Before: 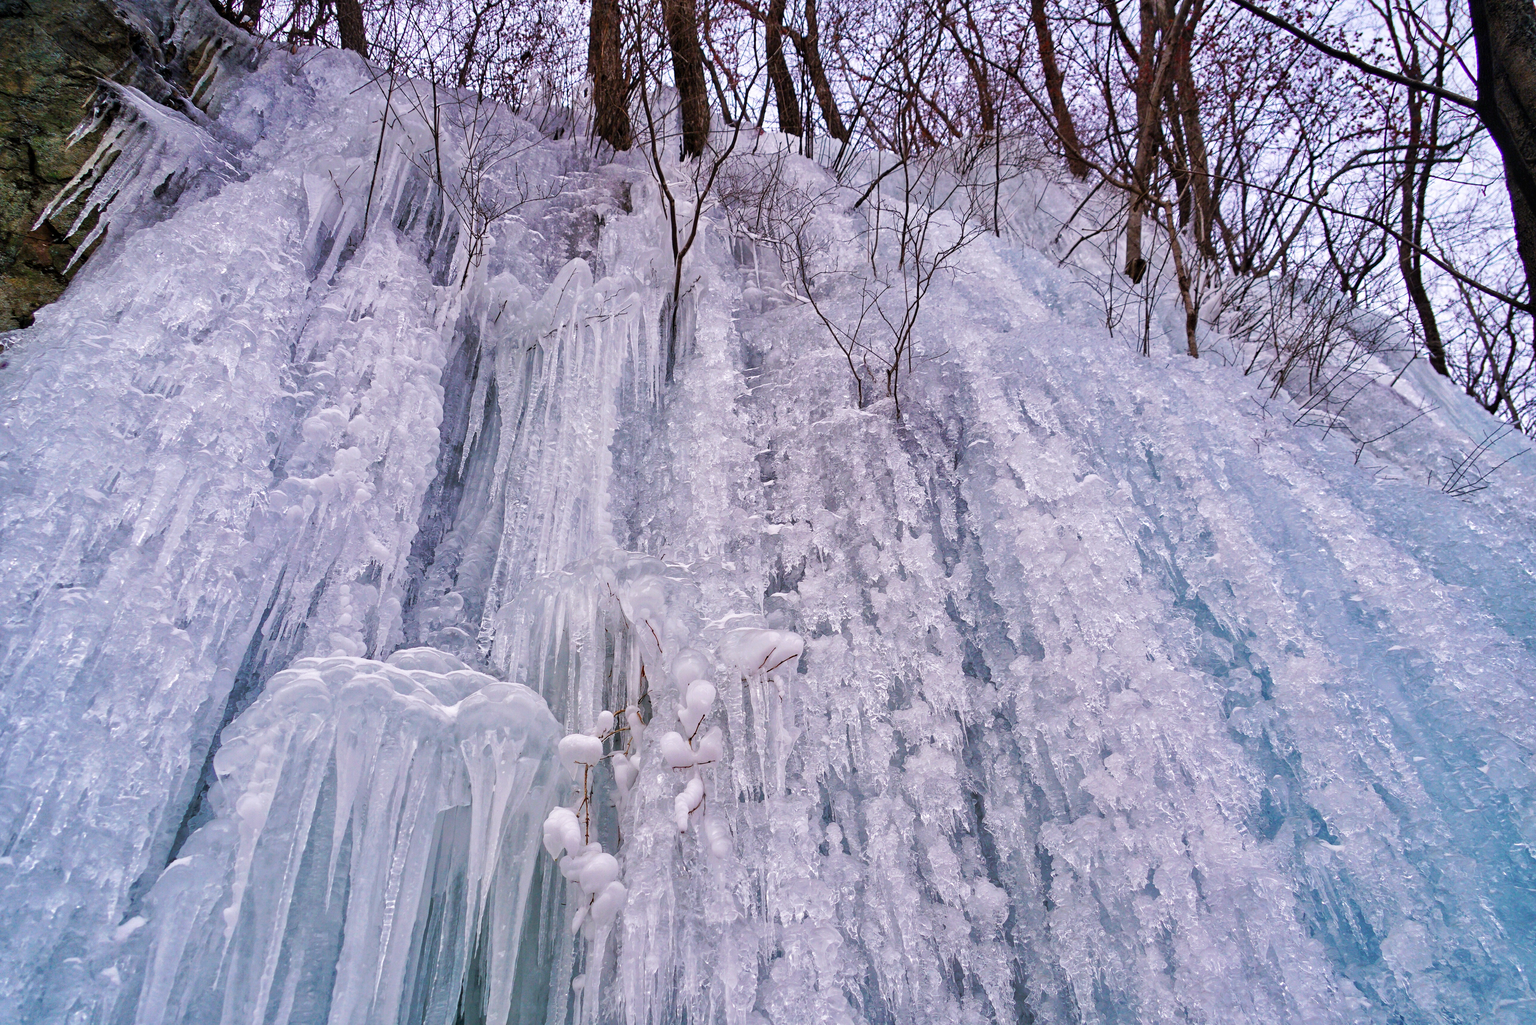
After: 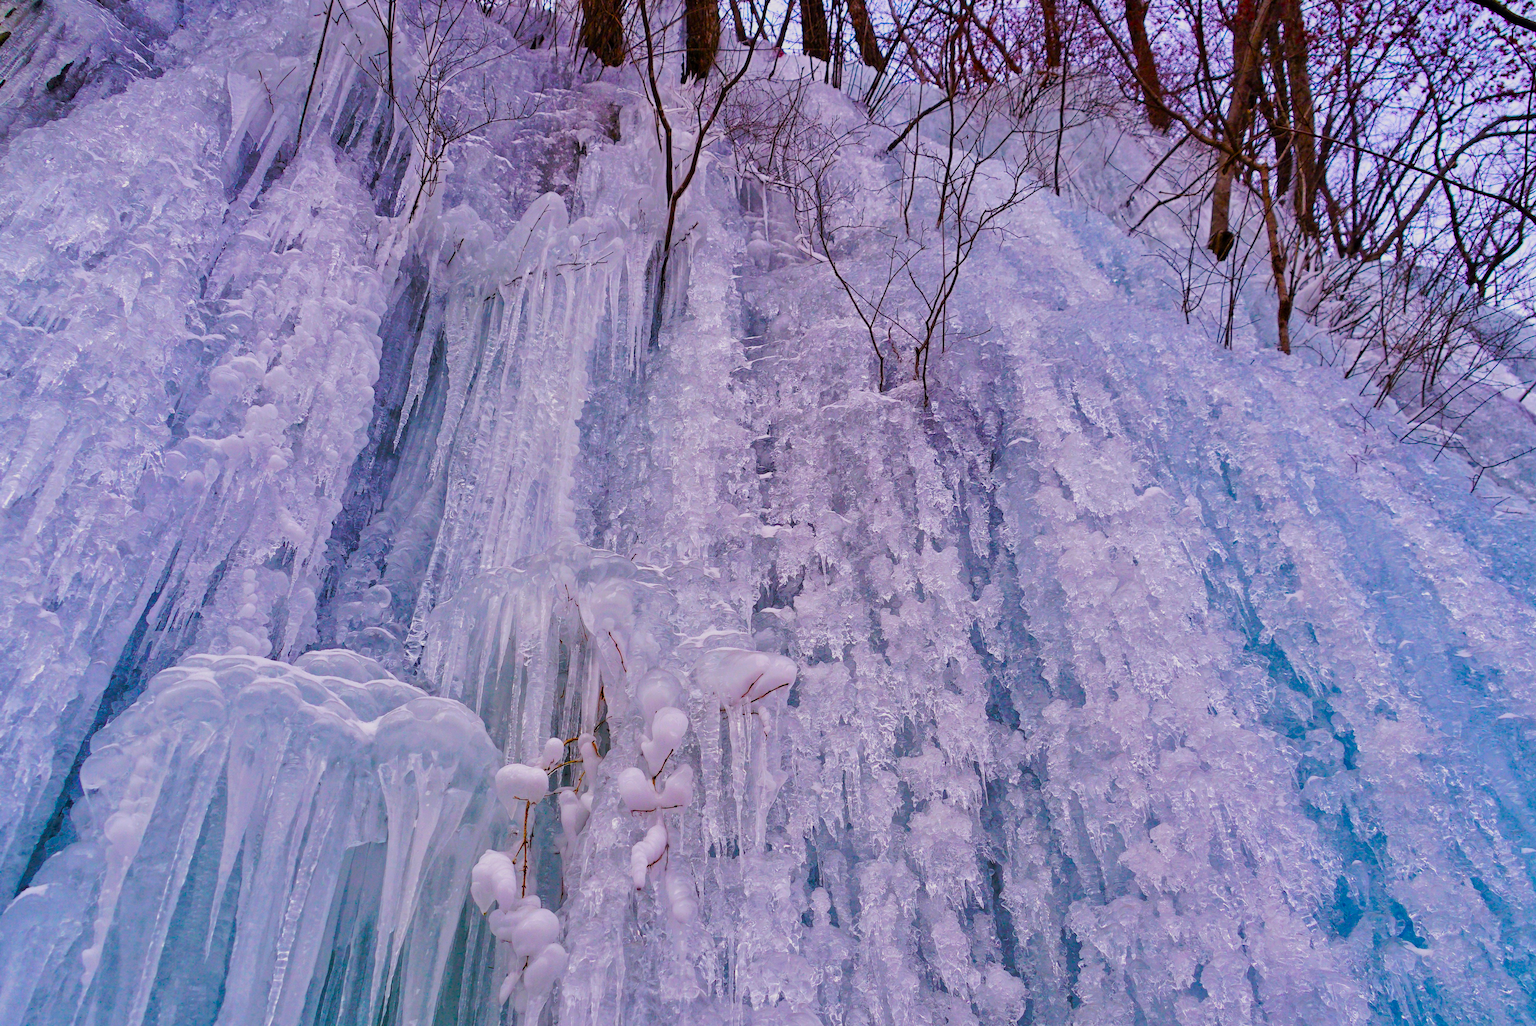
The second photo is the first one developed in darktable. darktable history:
color balance rgb: perceptual saturation grading › global saturation 98.914%, global vibrance 20%
crop and rotate: angle -3.22°, left 5.339%, top 5.168%, right 4.665%, bottom 4.694%
exposure: exposure -0.157 EV, compensate exposure bias true, compensate highlight preservation false
